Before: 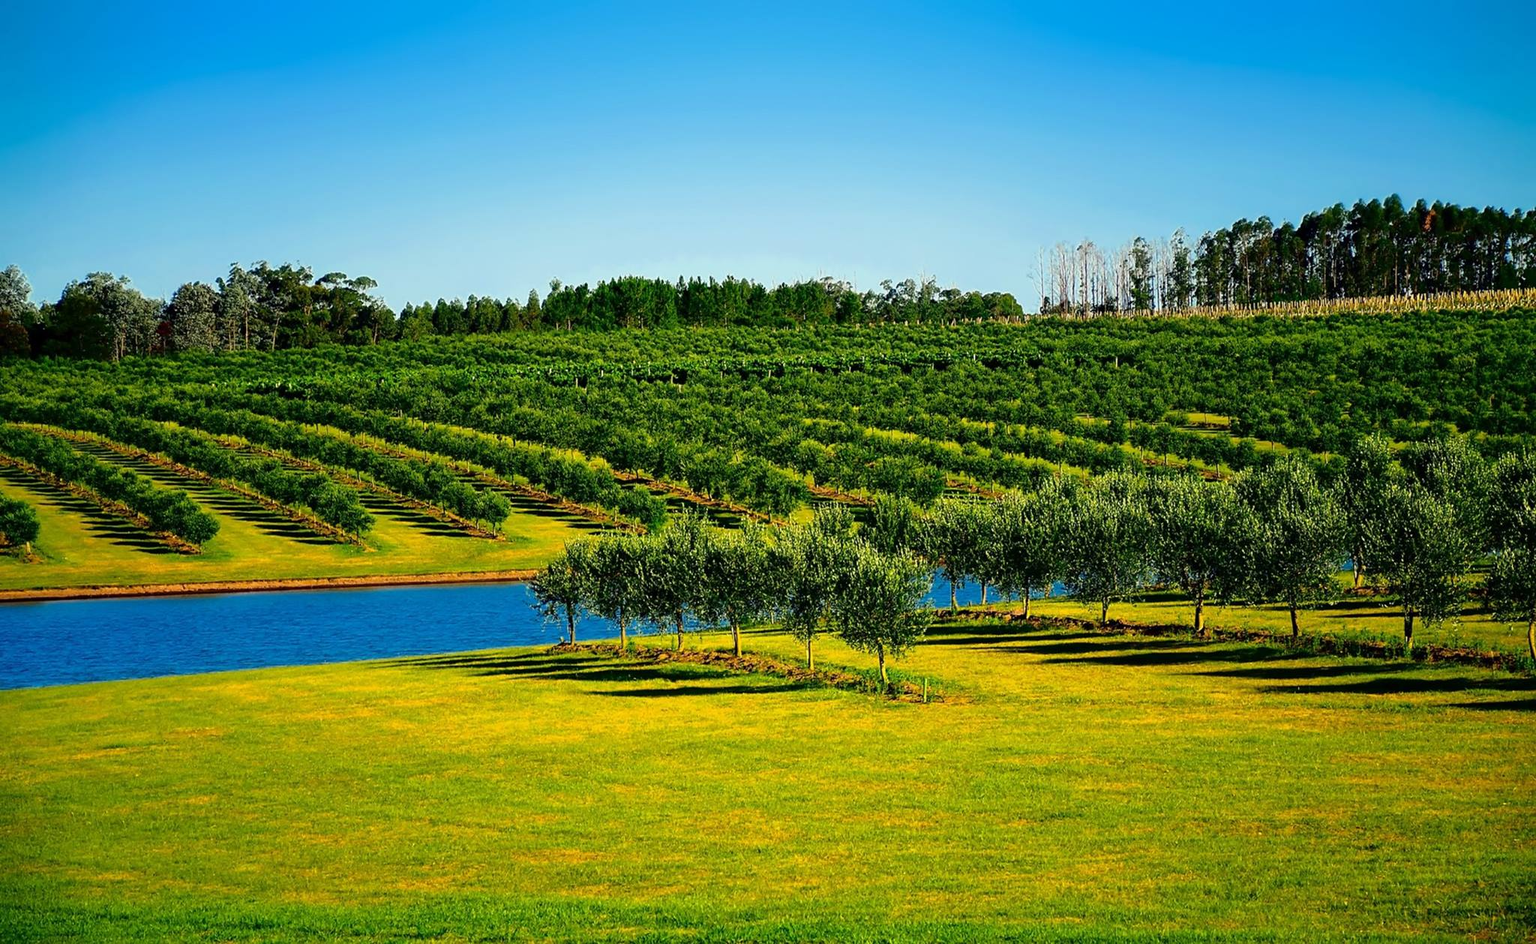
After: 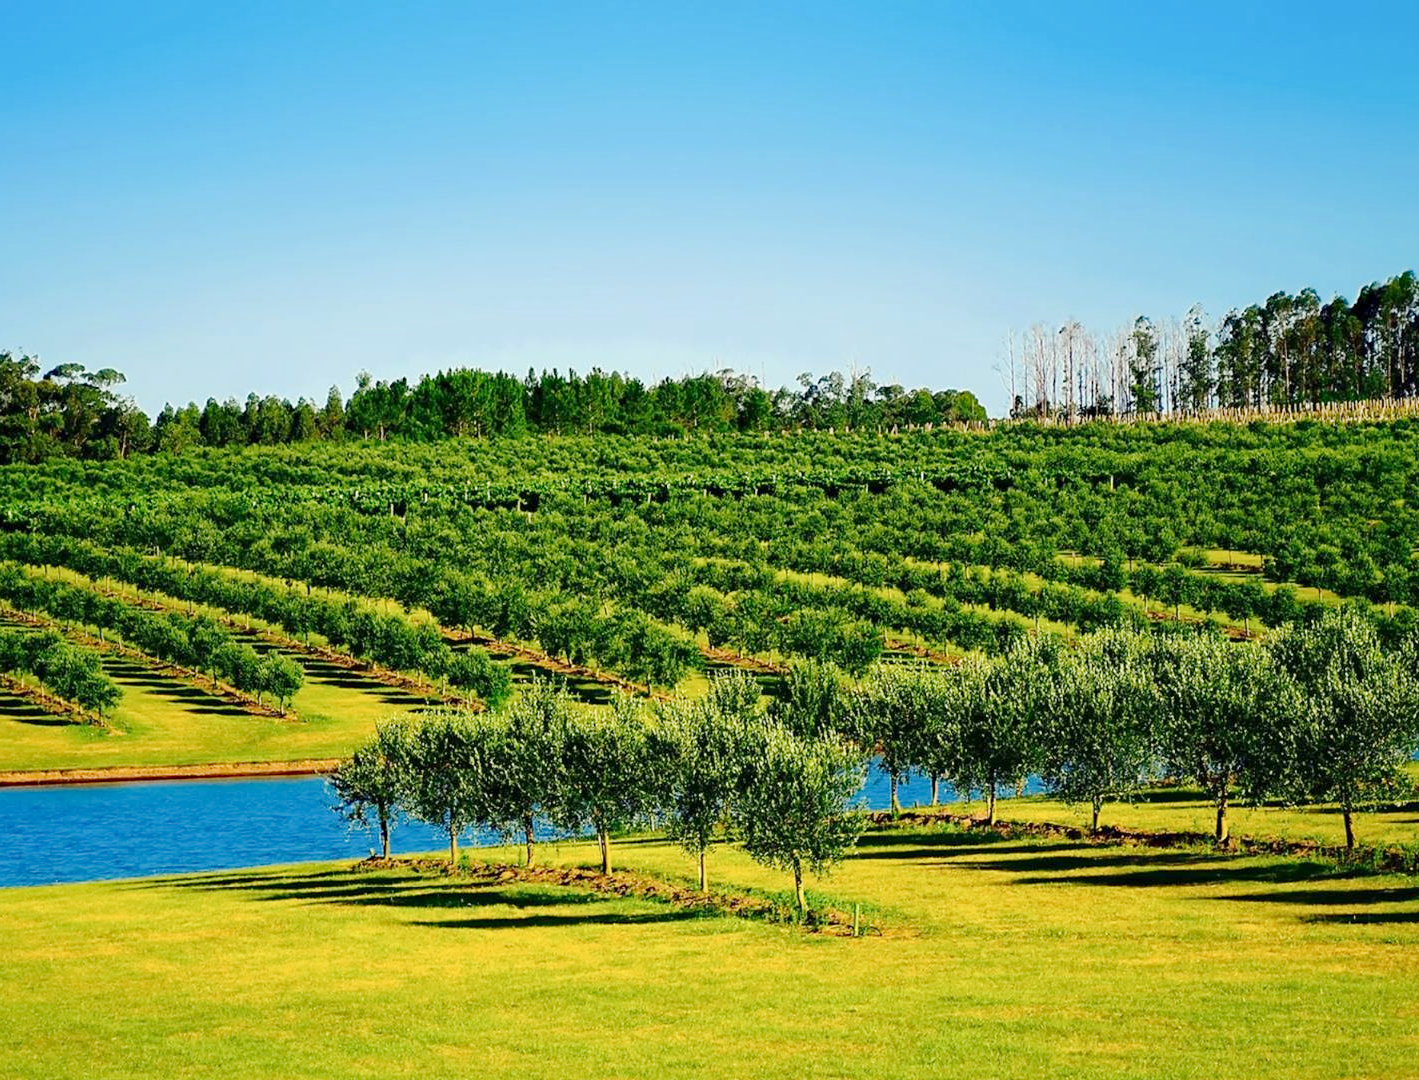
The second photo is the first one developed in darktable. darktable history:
crop: left 18.438%, right 12.256%, bottom 14.089%
base curve: curves: ch0 [(0, 0) (0.158, 0.273) (0.879, 0.895) (1, 1)], preserve colors none
haze removal: compatibility mode true, adaptive false
